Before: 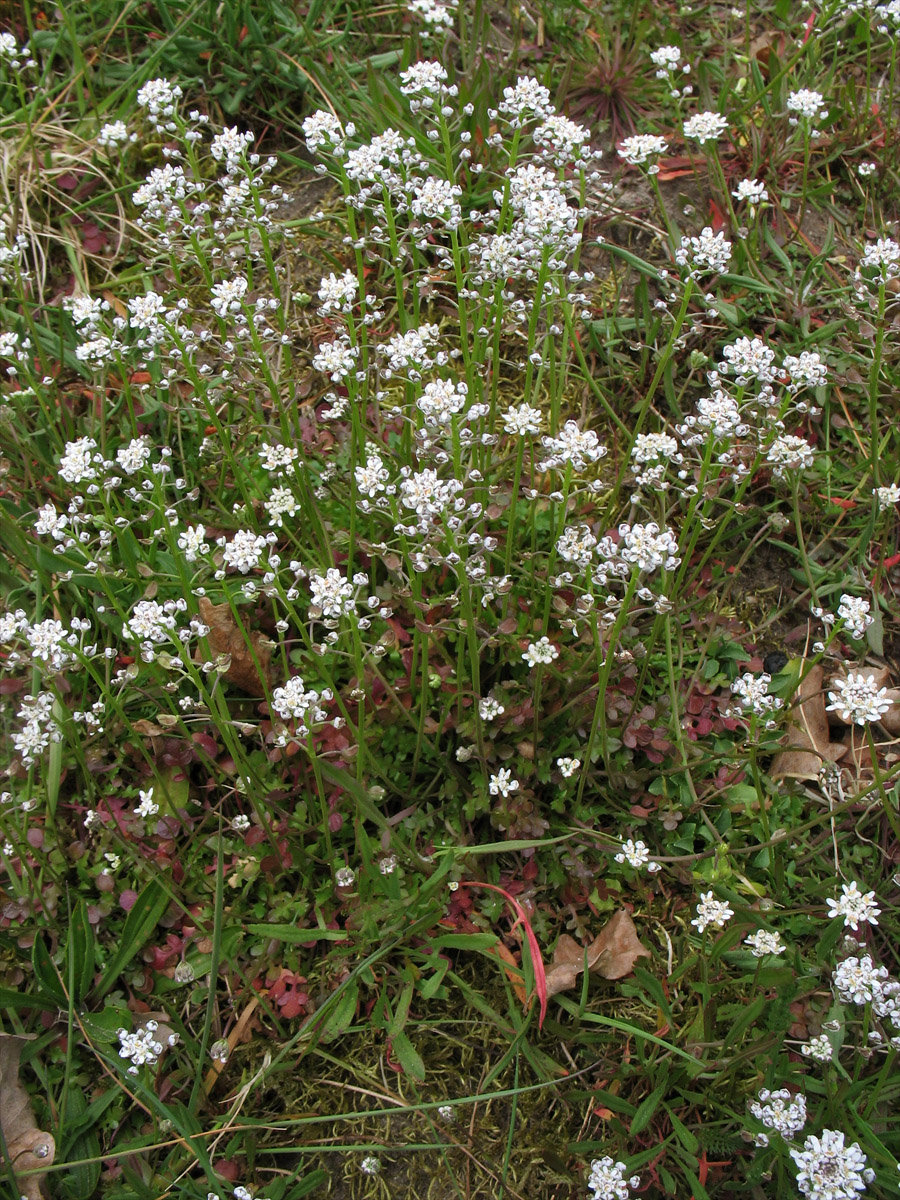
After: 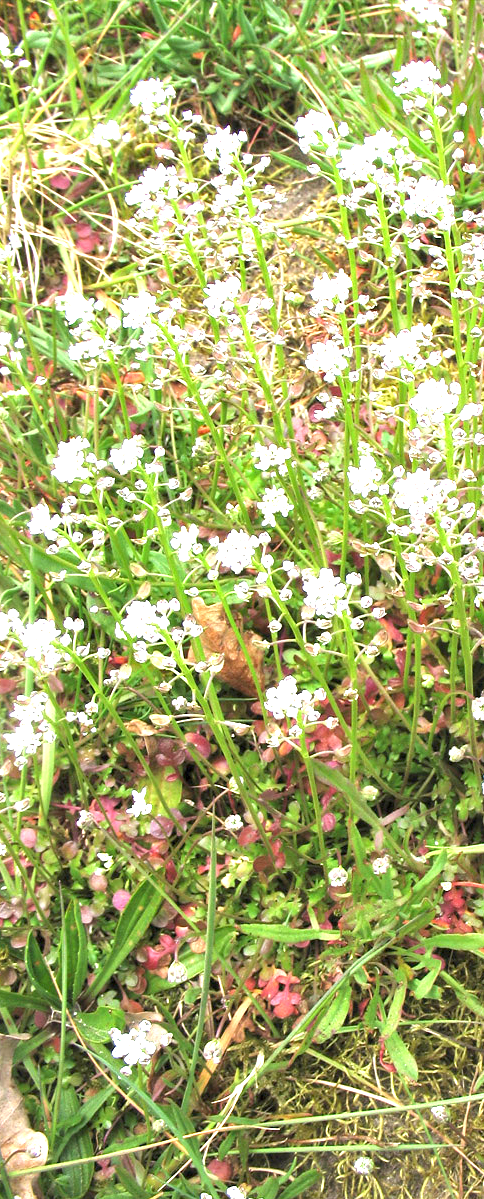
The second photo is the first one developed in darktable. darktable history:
crop: left 0.799%, right 45.409%, bottom 0.081%
exposure: exposure 2.282 EV, compensate highlight preservation false
